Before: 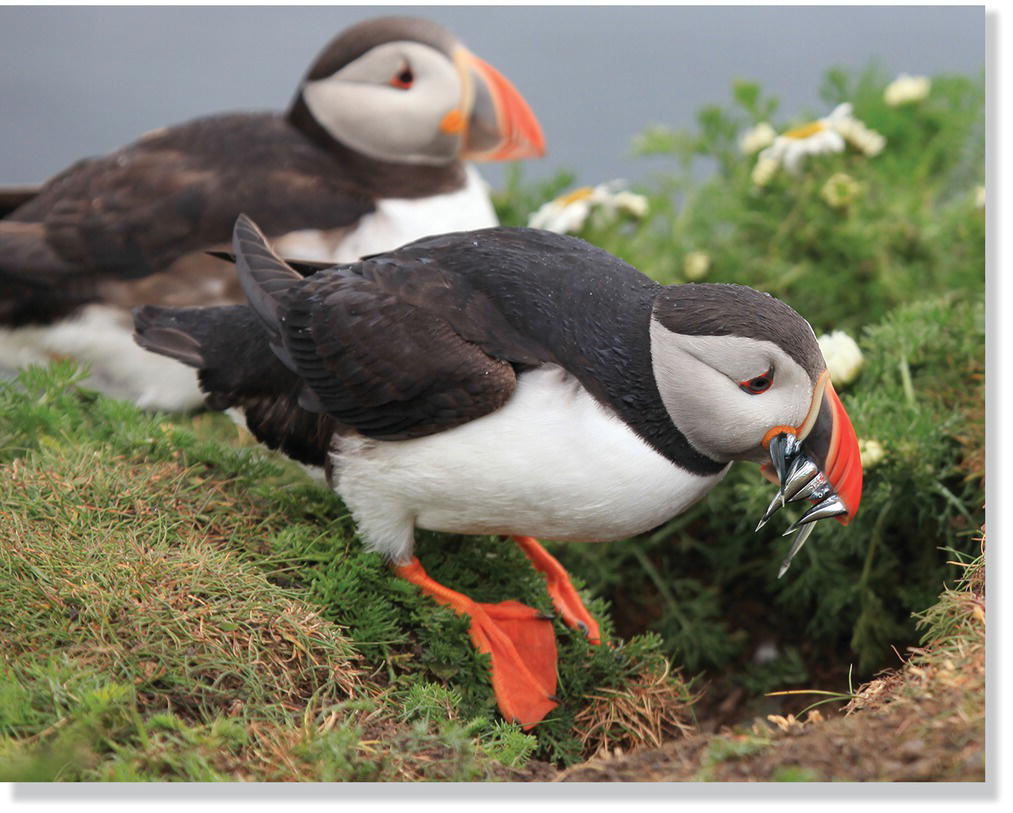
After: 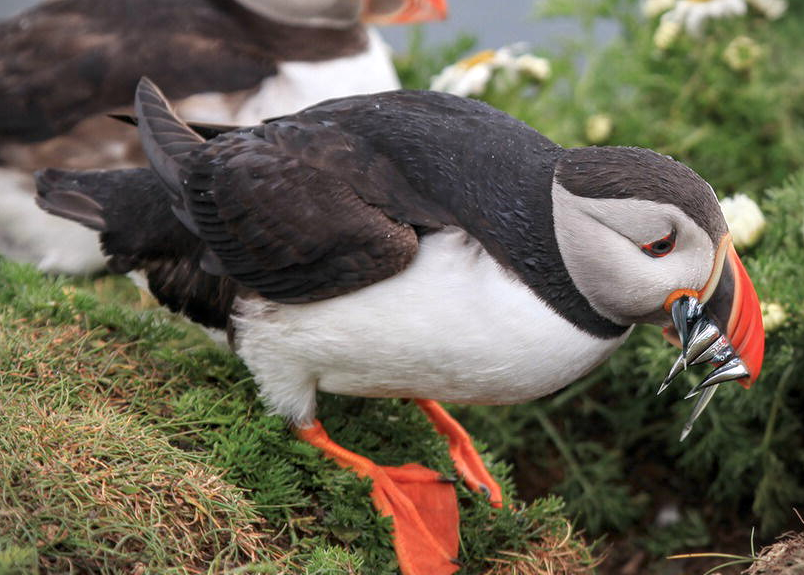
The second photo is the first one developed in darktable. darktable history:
vignetting: fall-off start 92.6%, brightness -0.52, saturation -0.51, center (-0.012, 0)
local contrast: on, module defaults
white balance: red 1.009, blue 1.027
crop: left 9.712%, top 16.928%, right 10.845%, bottom 12.332%
